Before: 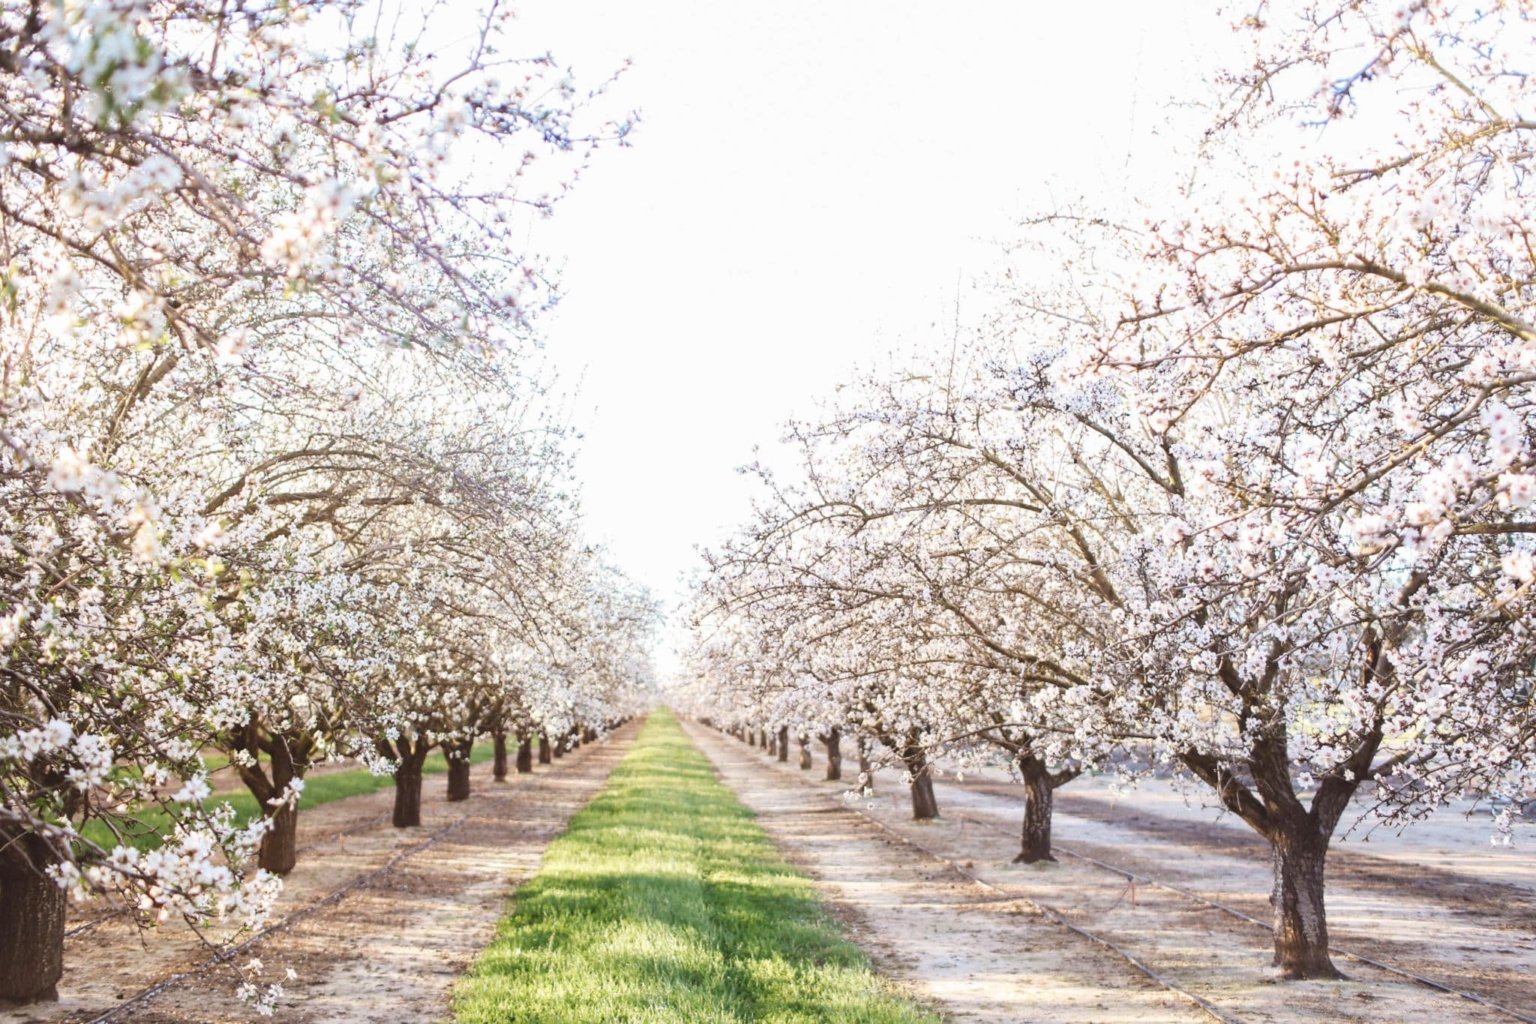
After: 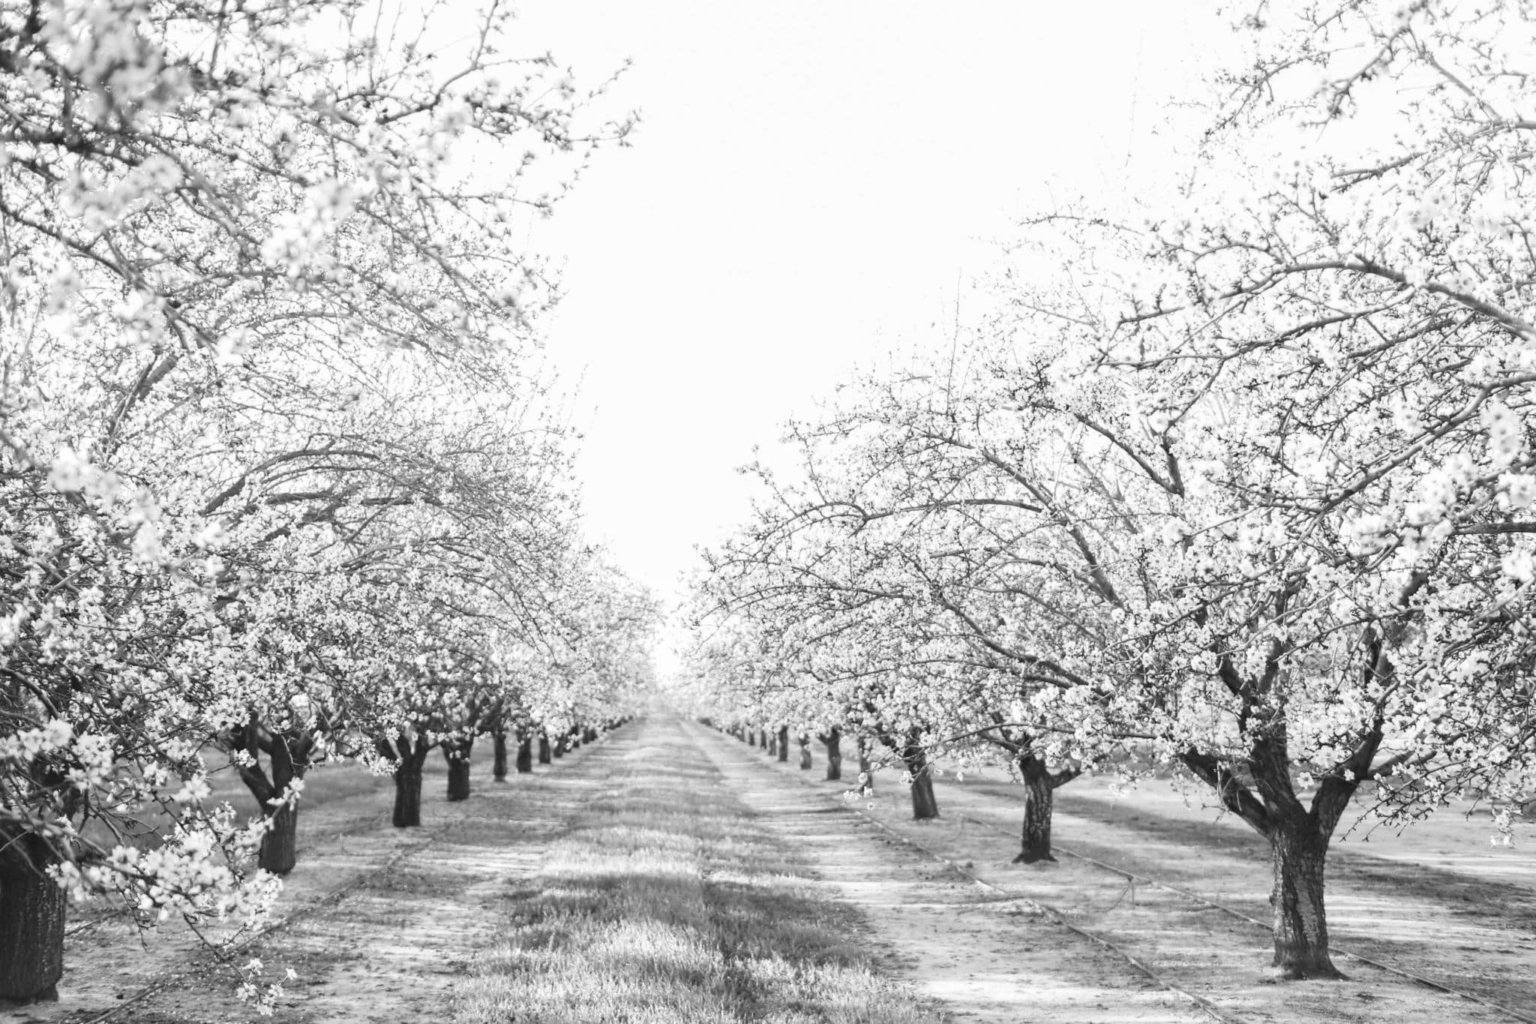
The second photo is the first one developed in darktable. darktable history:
haze removal: compatibility mode true, adaptive false
color zones: curves: ch1 [(0, -0.014) (0.143, -0.013) (0.286, -0.013) (0.429, -0.016) (0.571, -0.019) (0.714, -0.015) (0.857, 0.002) (1, -0.014)]
